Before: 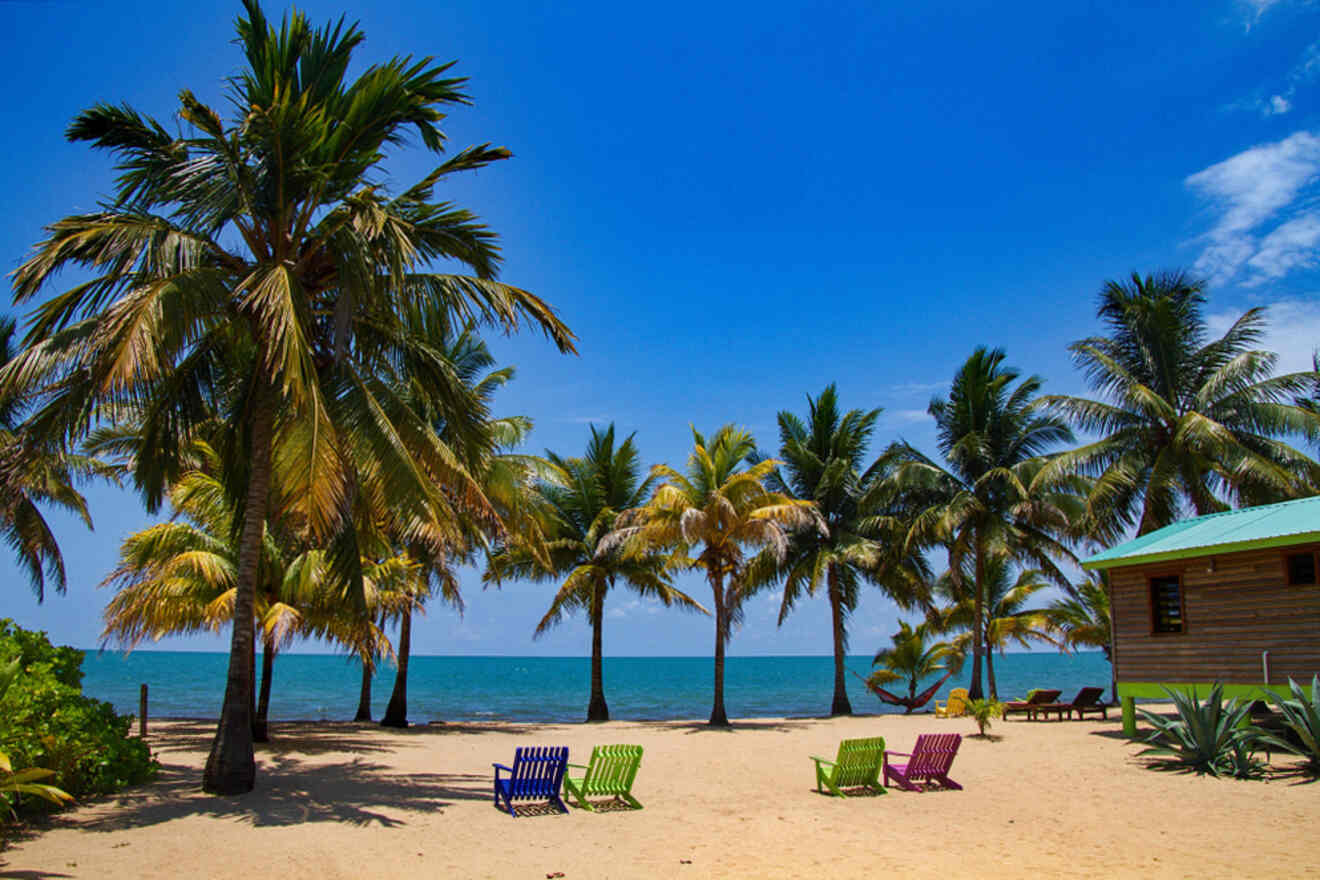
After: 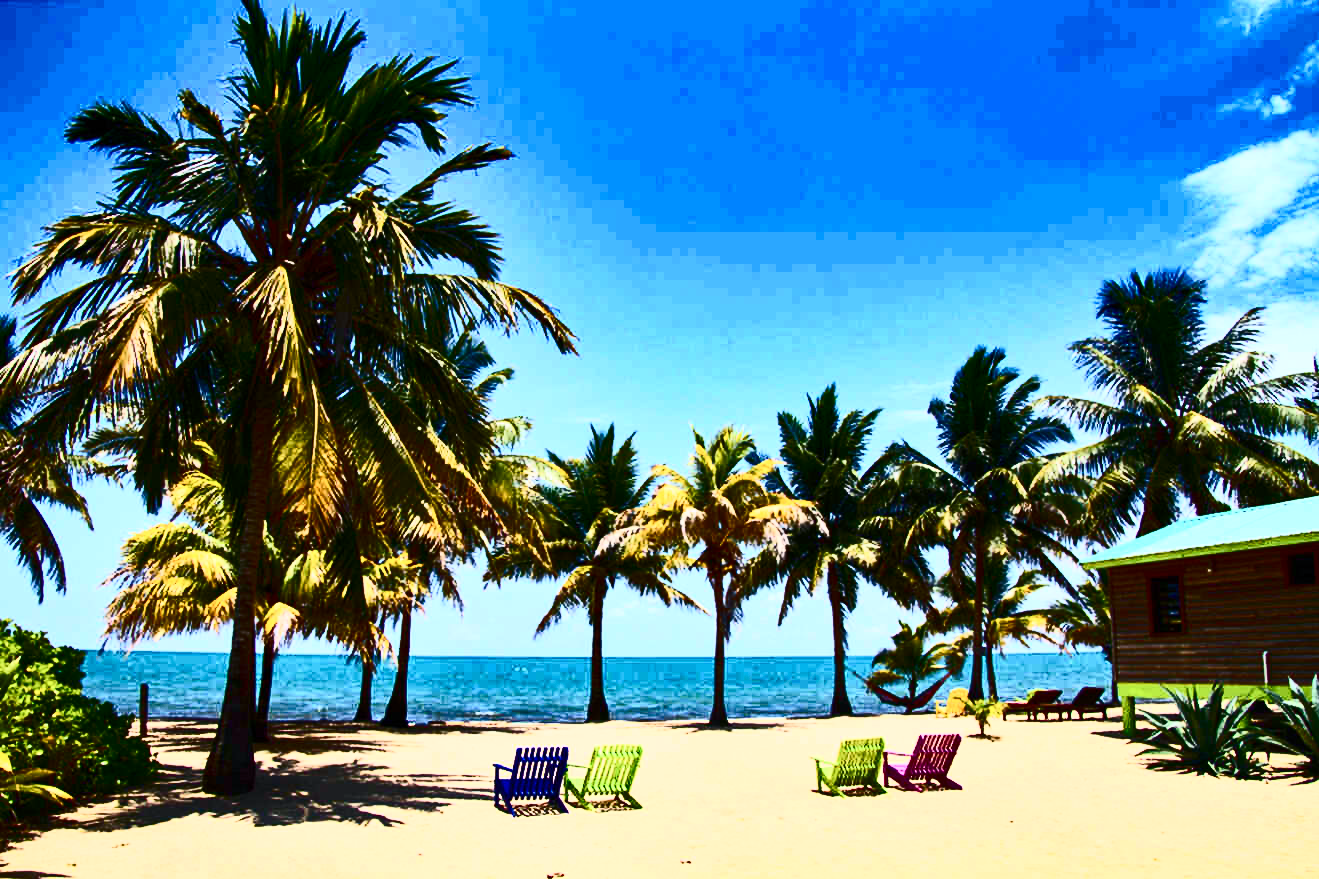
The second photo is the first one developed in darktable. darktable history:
contrast brightness saturation: contrast 0.922, brightness 0.196
color balance rgb: shadows lift › chroma 2.029%, shadows lift › hue 247.11°, highlights gain › luminance 17.896%, perceptual saturation grading › global saturation 20%, perceptual saturation grading › highlights -25.29%, perceptual saturation grading › shadows 24.982%, perceptual brilliance grading › mid-tones 11.016%, perceptual brilliance grading › shadows 15.077%
